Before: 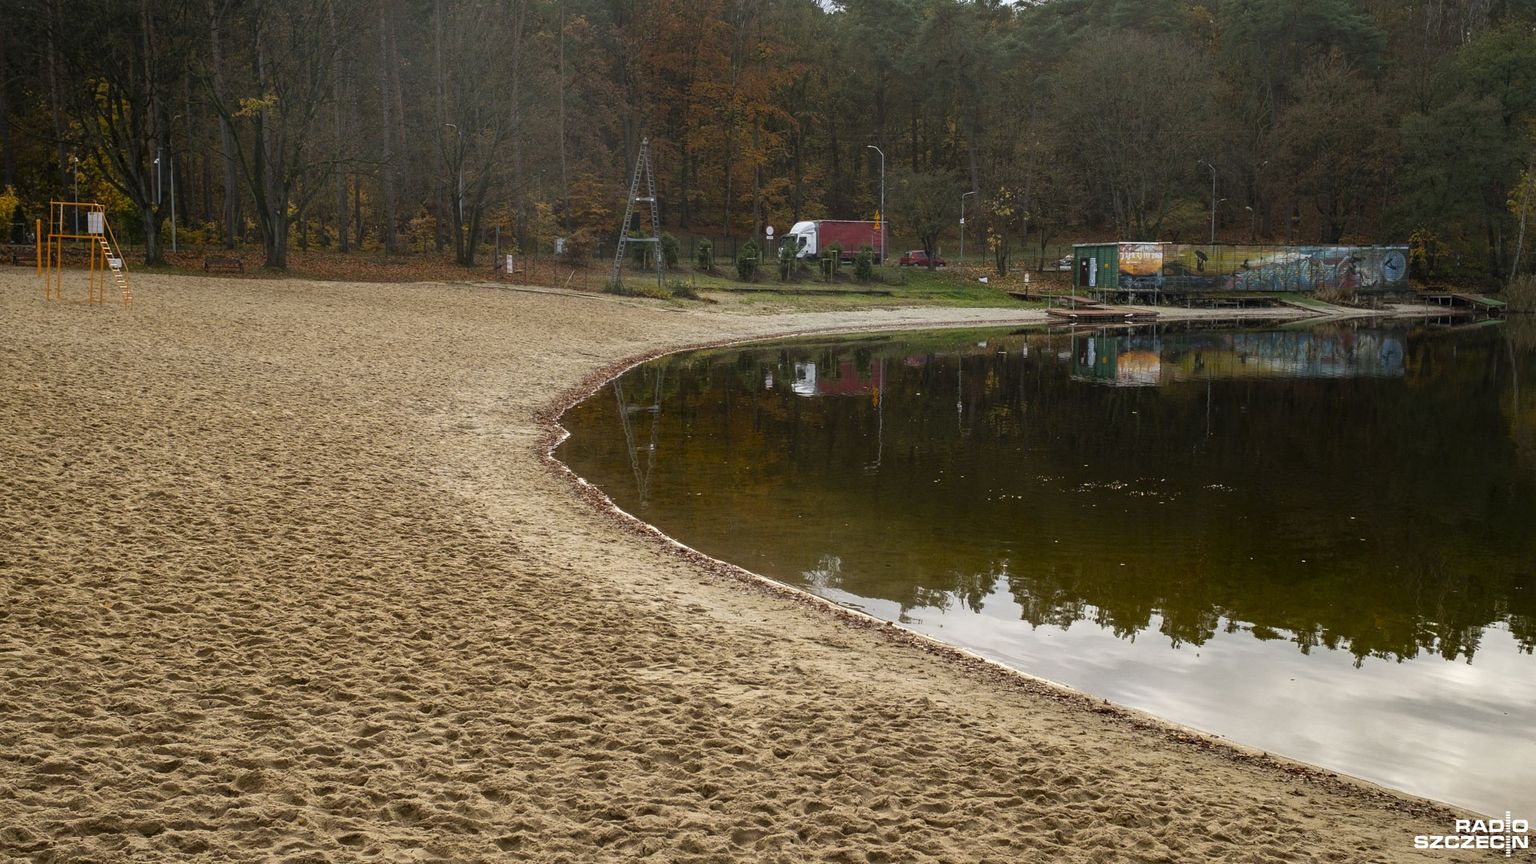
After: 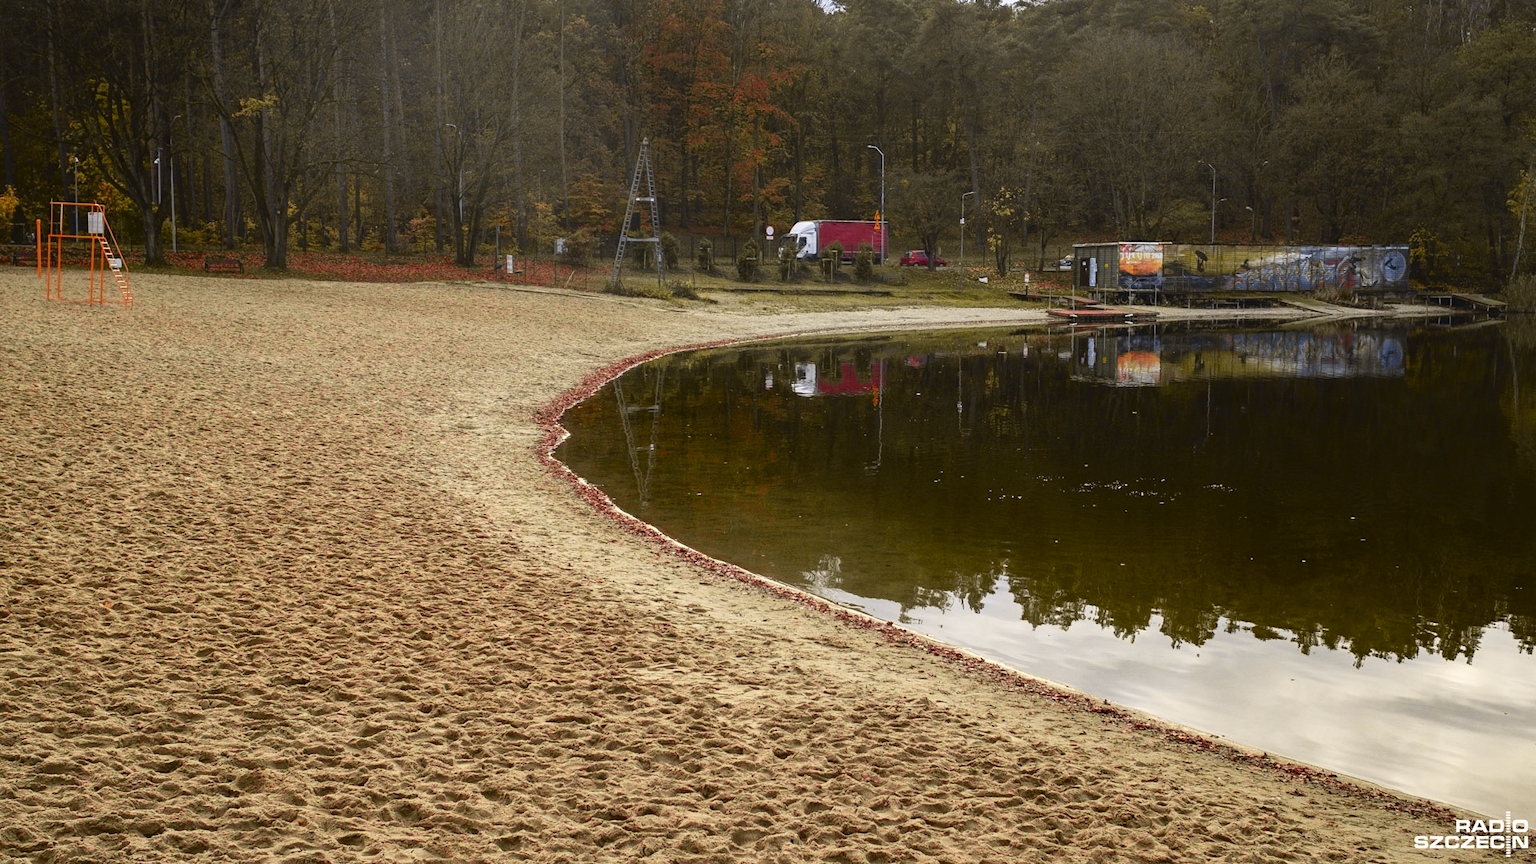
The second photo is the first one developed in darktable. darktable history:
tone curve: curves: ch0 [(0, 0.036) (0.119, 0.115) (0.466, 0.498) (0.715, 0.767) (0.817, 0.865) (1, 0.998)]; ch1 [(0, 0) (0.377, 0.424) (0.442, 0.491) (0.487, 0.502) (0.514, 0.512) (0.536, 0.577) (0.66, 0.724) (1, 1)]; ch2 [(0, 0) (0.38, 0.405) (0.463, 0.443) (0.492, 0.486) (0.526, 0.541) (0.578, 0.598) (1, 1)], color space Lab, independent channels, preserve colors none
